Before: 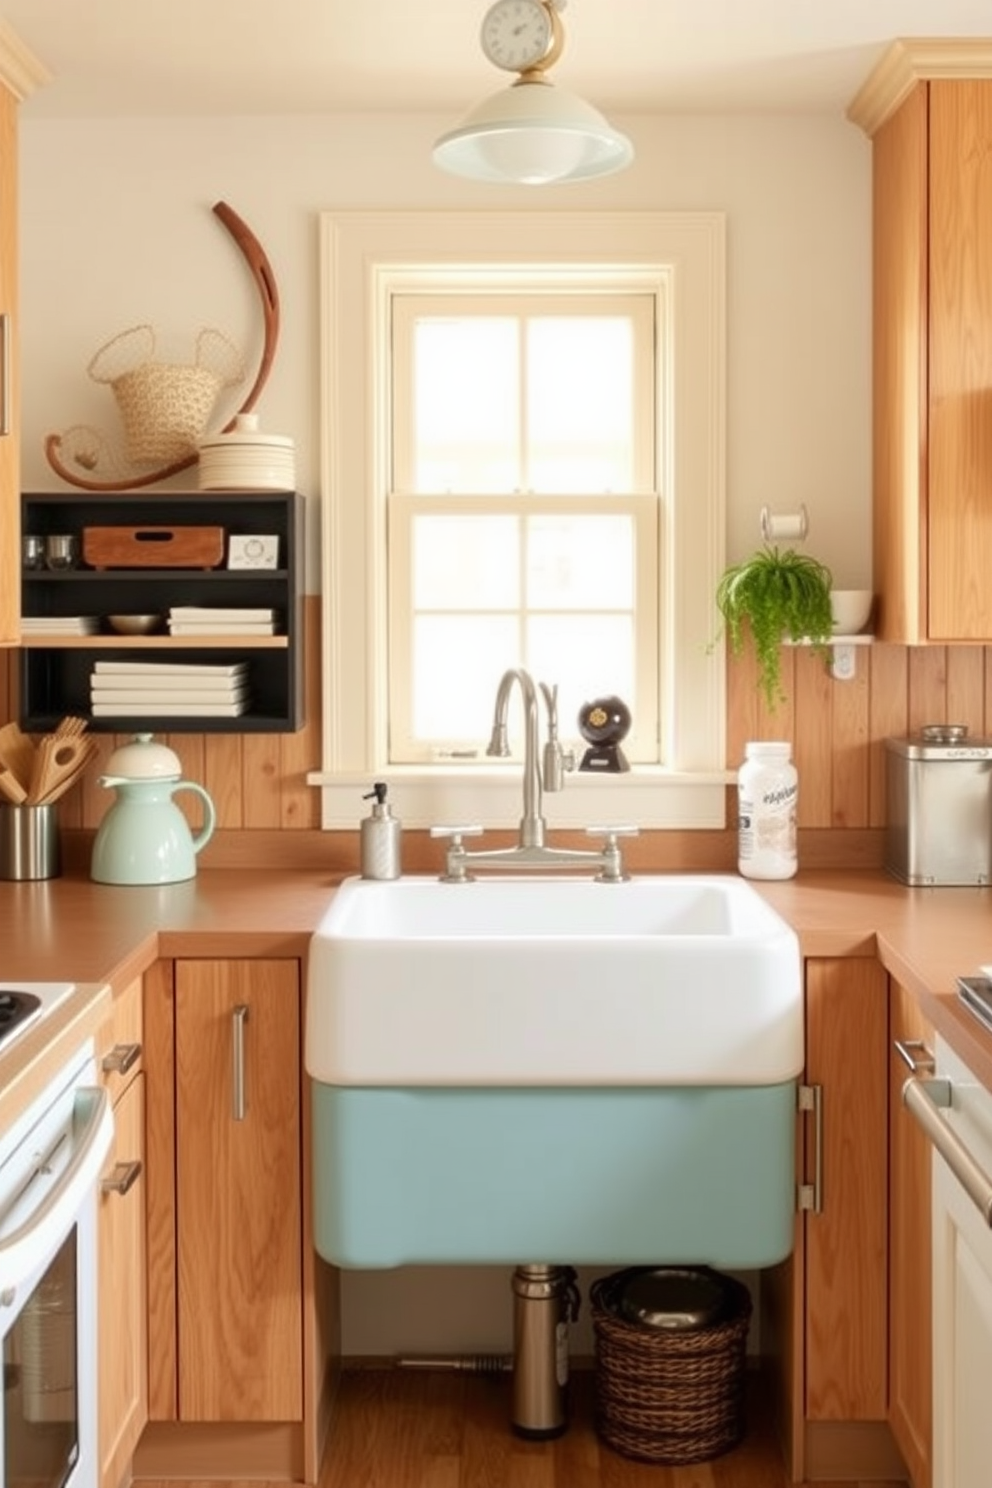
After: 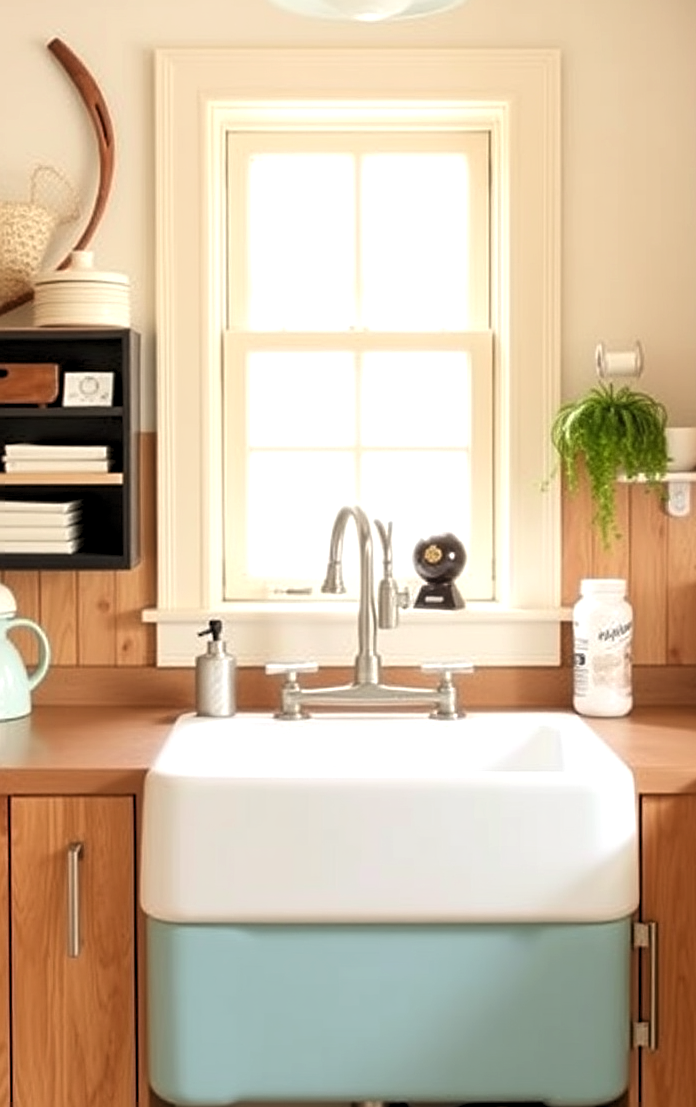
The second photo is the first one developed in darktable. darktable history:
levels: black 3.82%, levels [0.062, 0.494, 0.925]
crop and rotate: left 16.772%, top 10.965%, right 13.024%, bottom 14.594%
sharpen: on, module defaults
